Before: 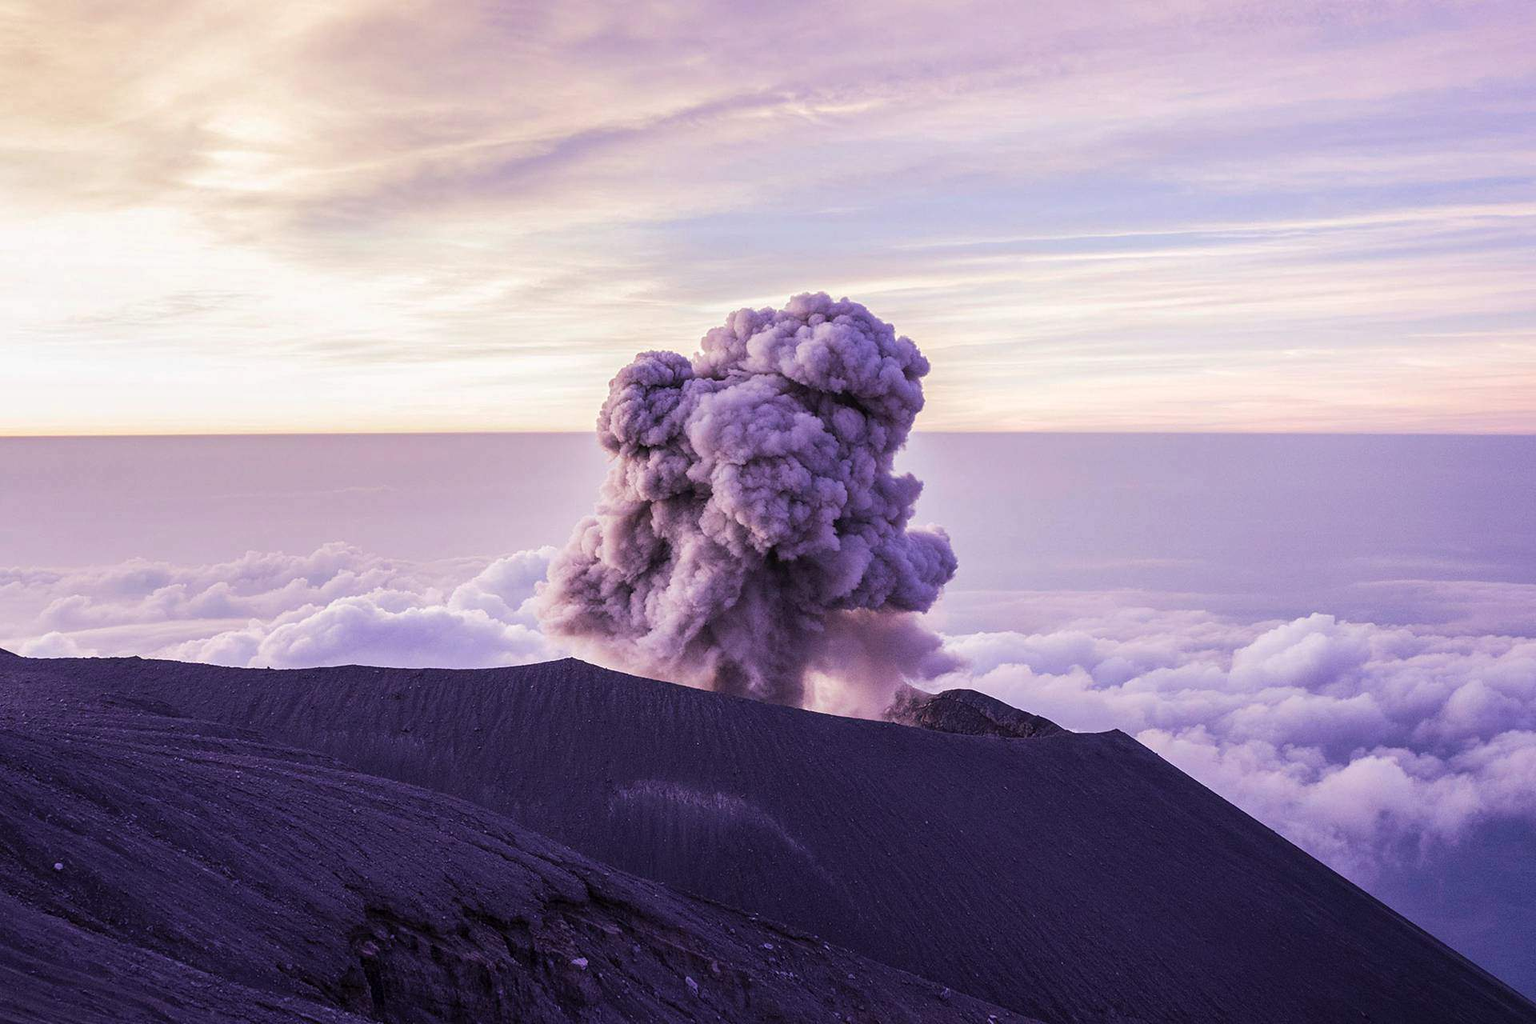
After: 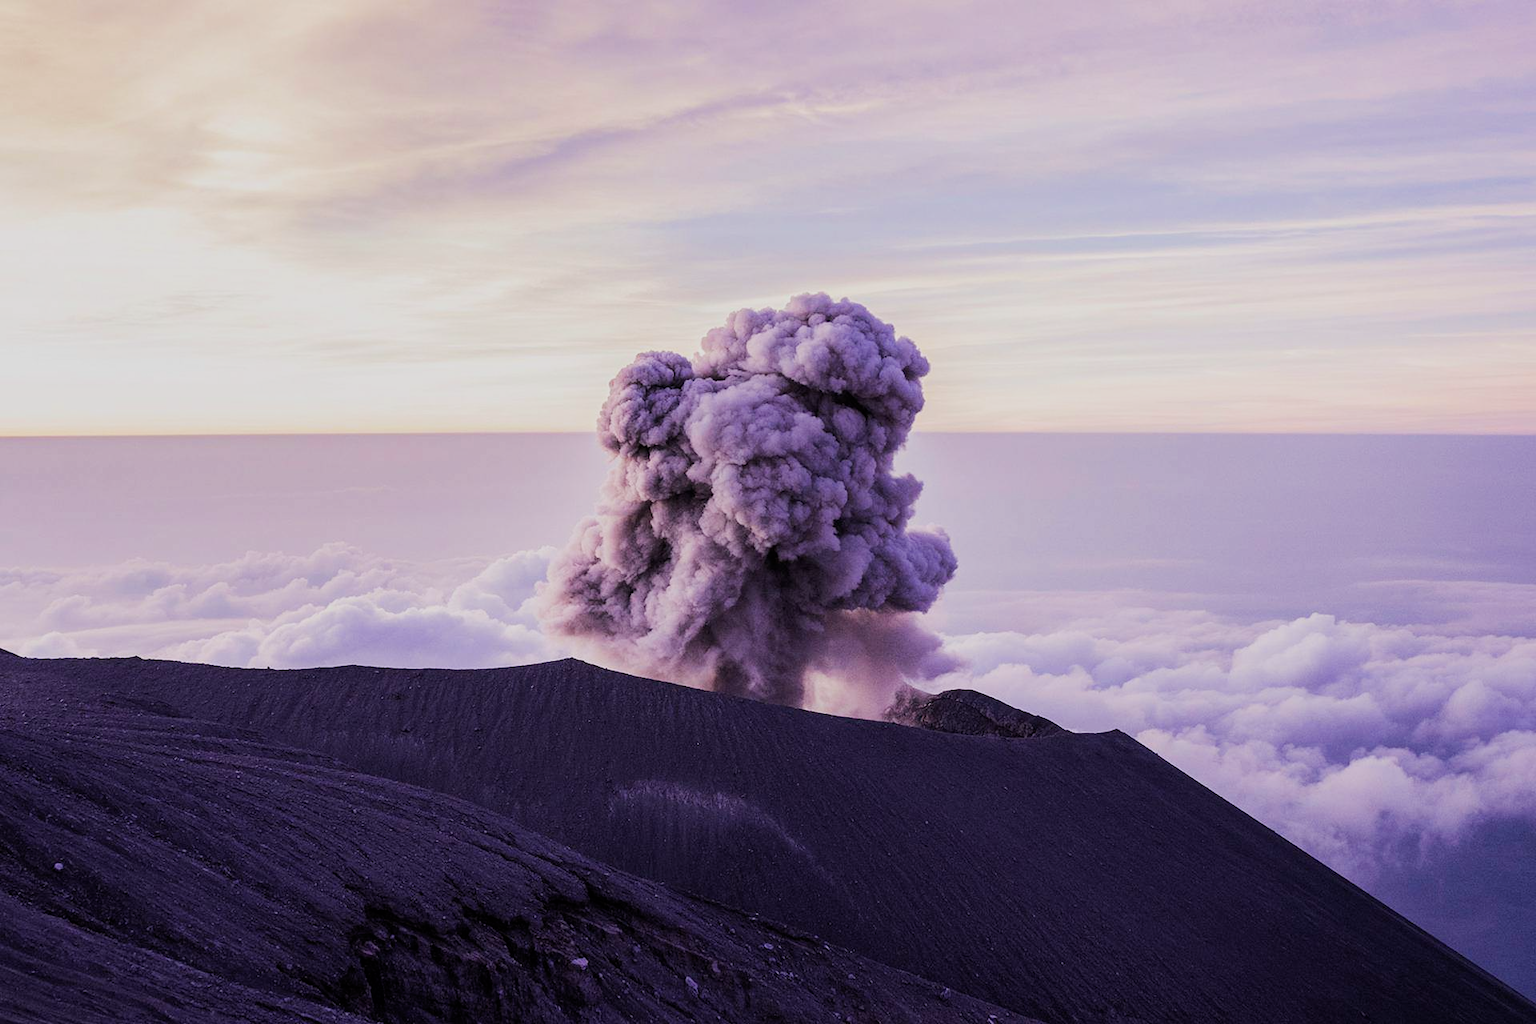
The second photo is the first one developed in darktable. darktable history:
filmic rgb: black relative exposure -7.65 EV, white relative exposure 4.56 EV, hardness 3.61
tone equalizer: -8 EV -0.001 EV, -7 EV 0.001 EV, -6 EV -0.002 EV, -5 EV -0.003 EV, -4 EV -0.062 EV, -3 EV -0.222 EV, -2 EV -0.267 EV, -1 EV 0.105 EV, +0 EV 0.303 EV
